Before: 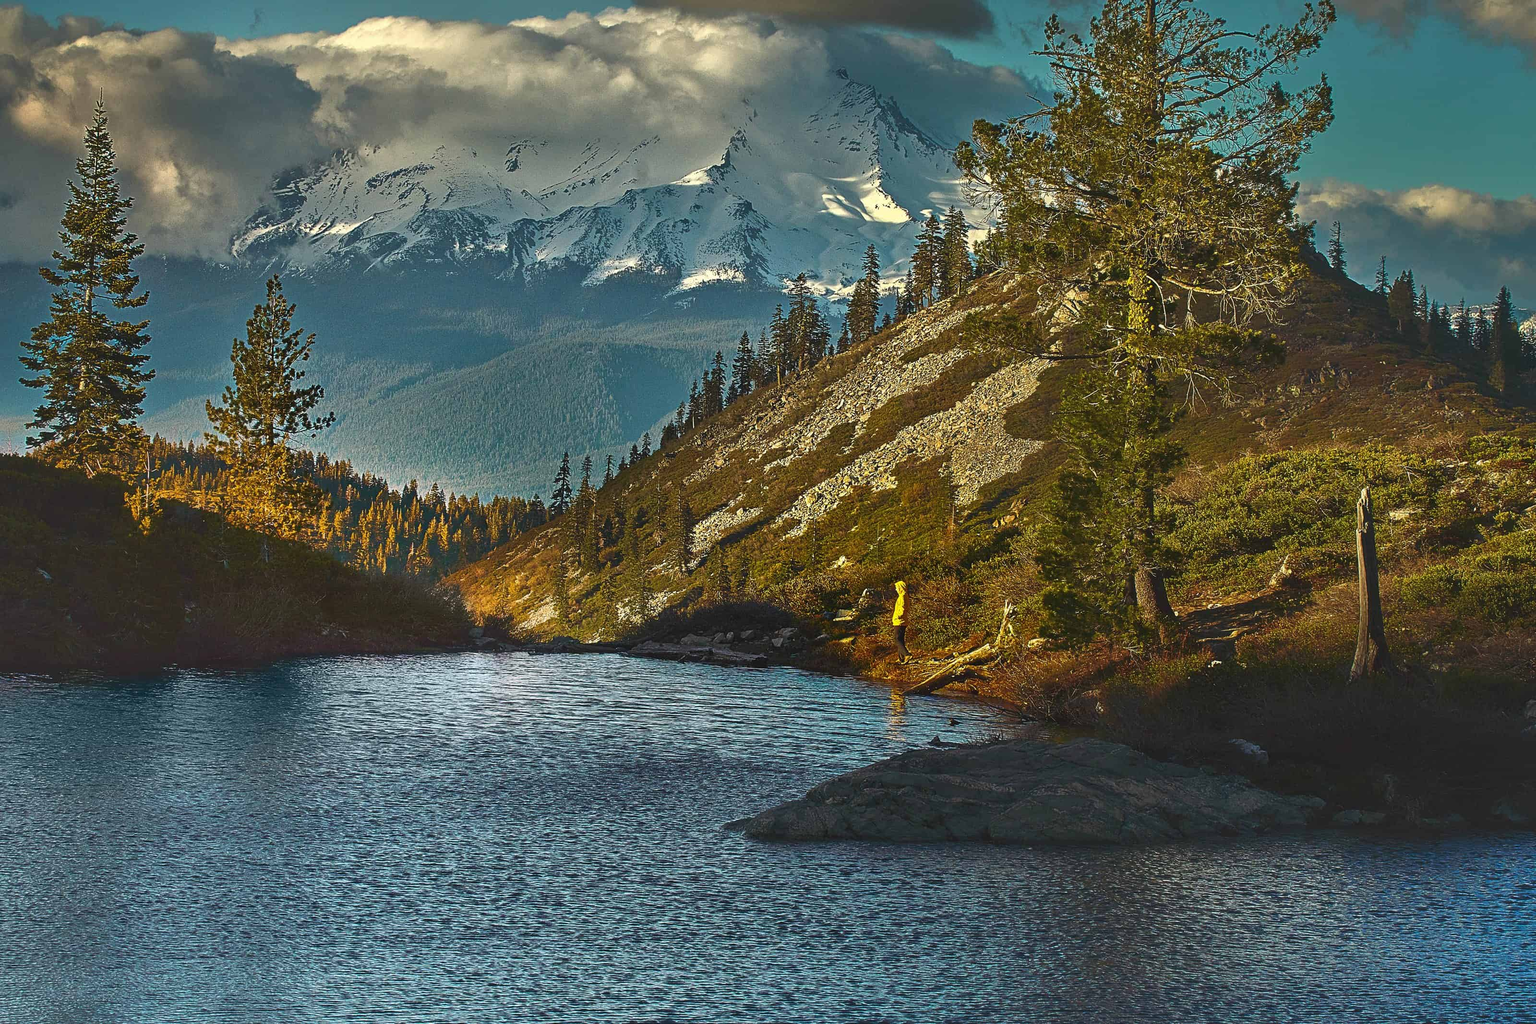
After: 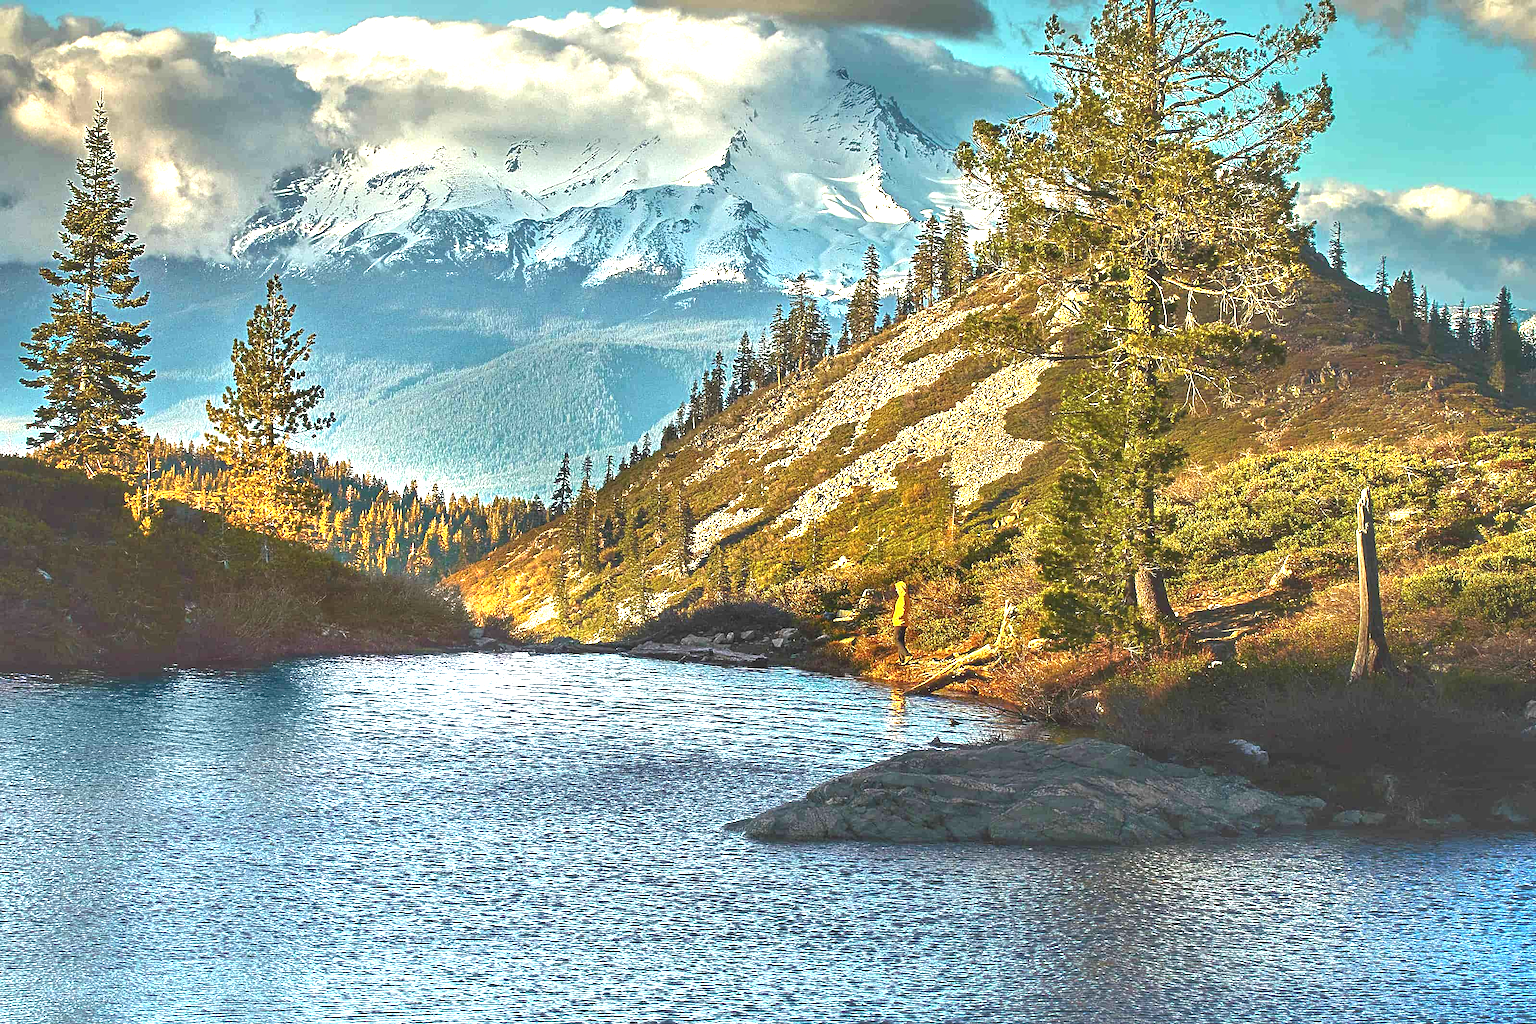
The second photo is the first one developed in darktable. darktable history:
local contrast: highlights 83%, shadows 81%
exposure: black level correction 0, exposure 1.75 EV, compensate exposure bias true, compensate highlight preservation false
